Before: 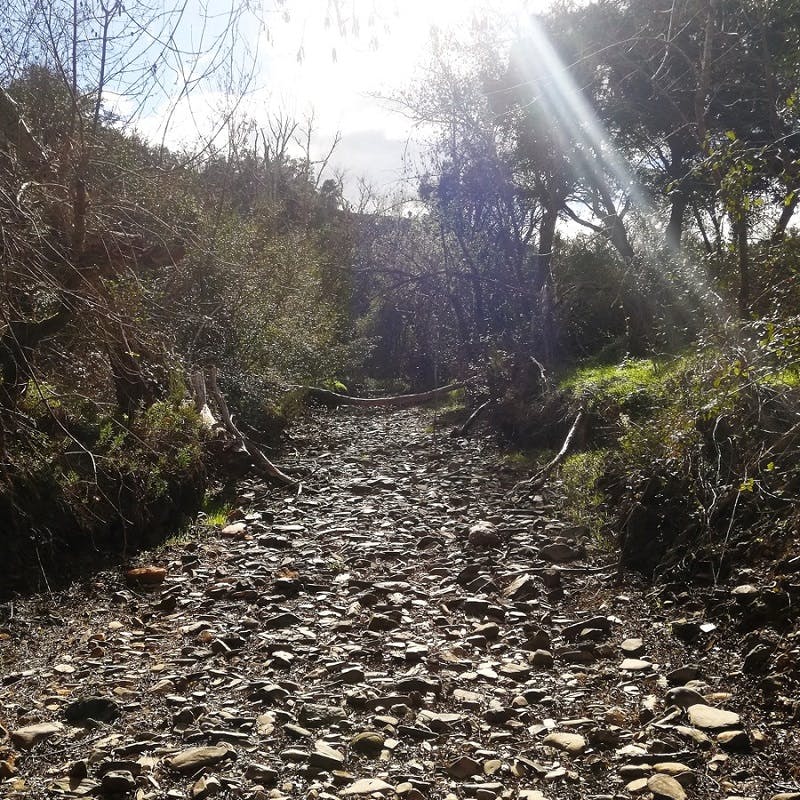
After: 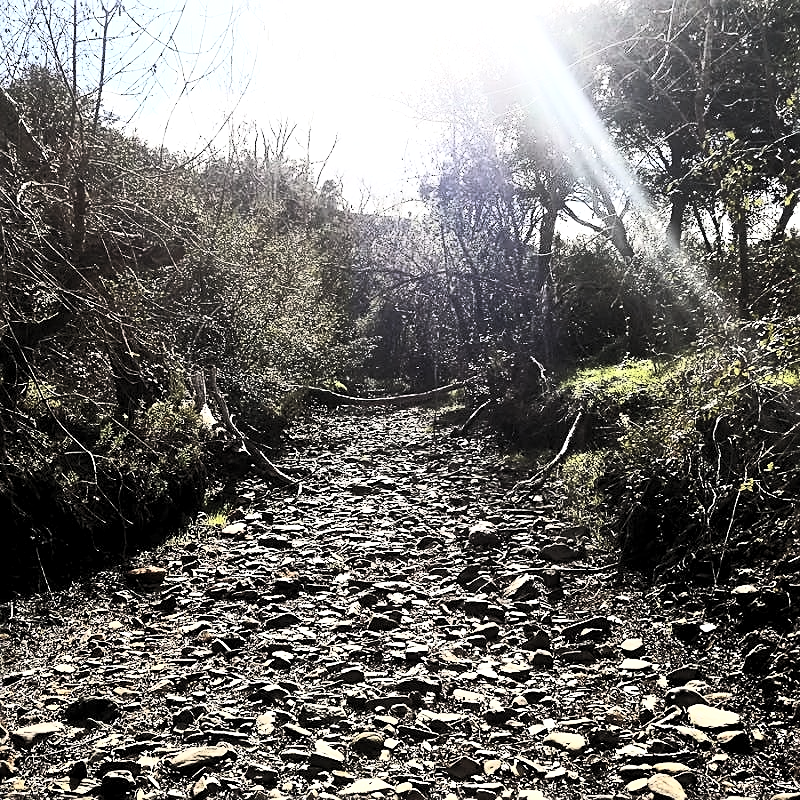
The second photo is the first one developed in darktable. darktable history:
levels: levels [0.116, 0.574, 1]
tone equalizer: -8 EV -0.381 EV, -7 EV -0.359 EV, -6 EV -0.319 EV, -5 EV -0.26 EV, -3 EV 0.243 EV, -2 EV 0.337 EV, -1 EV 0.392 EV, +0 EV 0.39 EV, edges refinement/feathering 500, mask exposure compensation -1.57 EV, preserve details no
sharpen: amount 0.496
contrast brightness saturation: contrast 0.45, brightness 0.562, saturation -0.206
